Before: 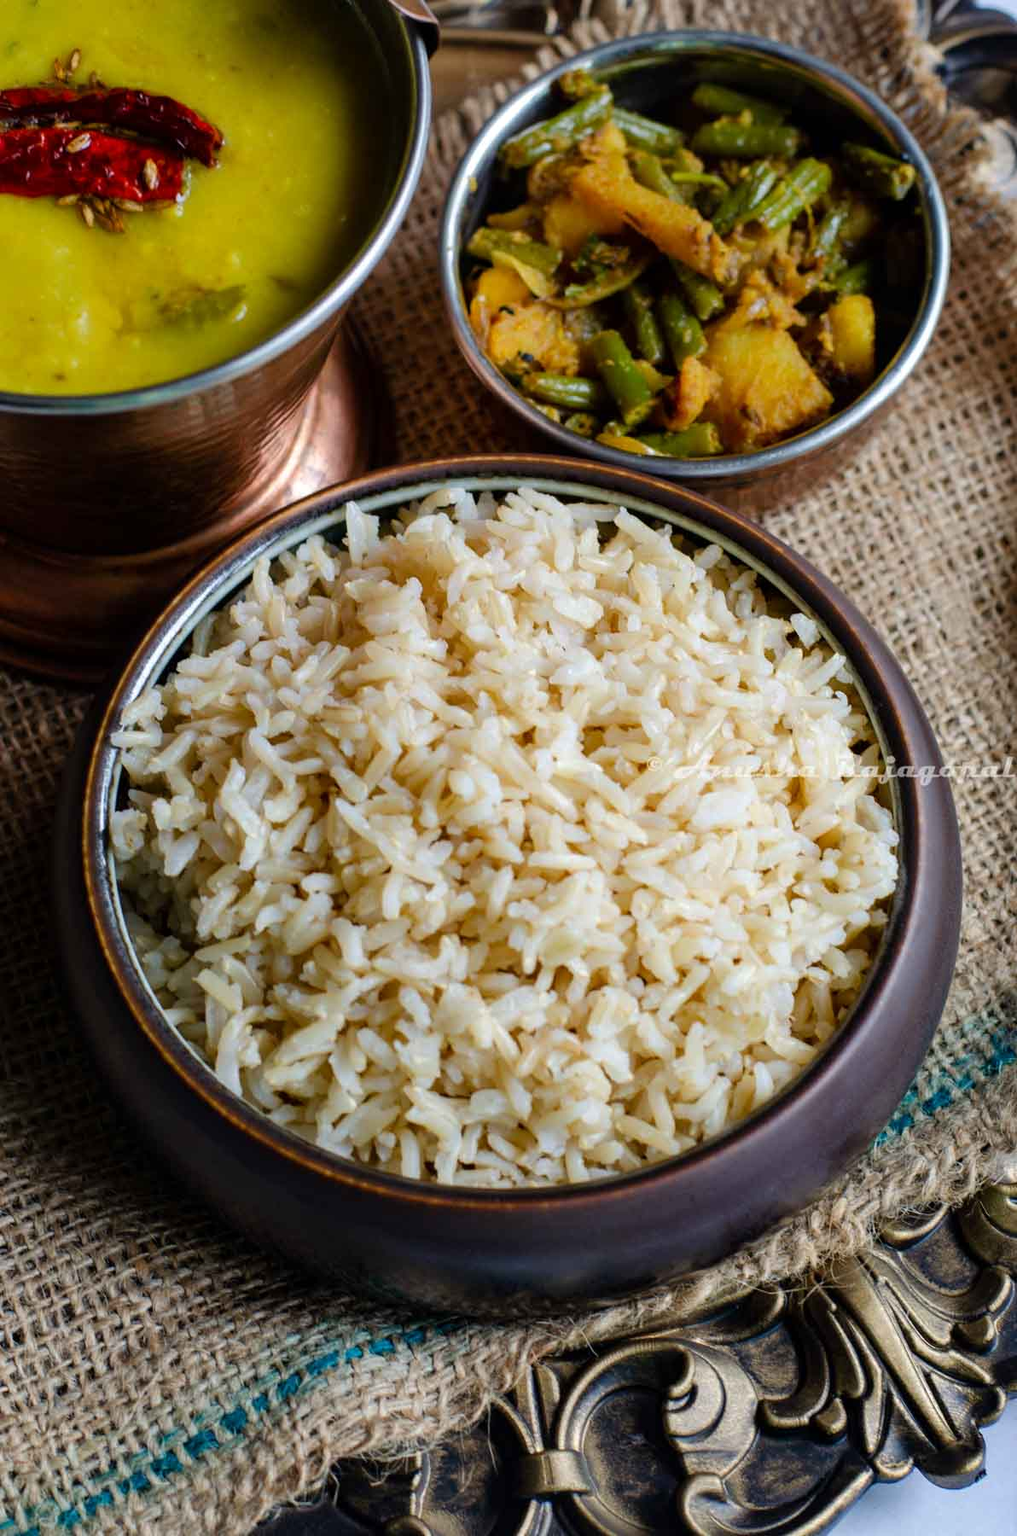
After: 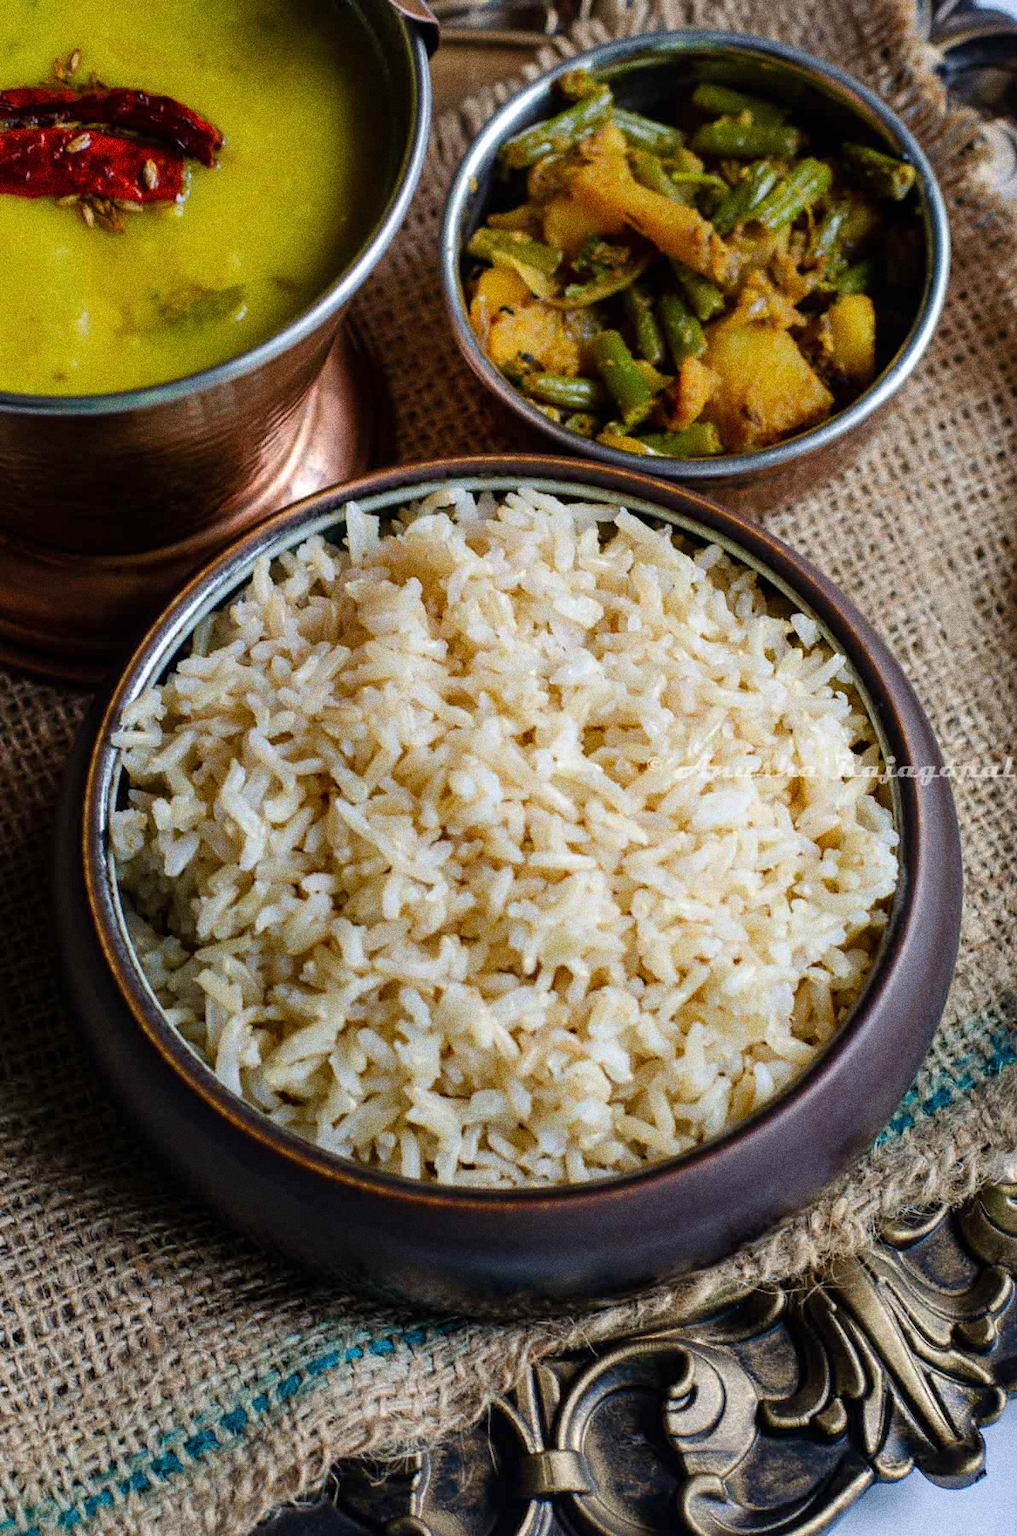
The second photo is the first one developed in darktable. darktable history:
white balance: red 1, blue 1
grain: strength 49.07%
